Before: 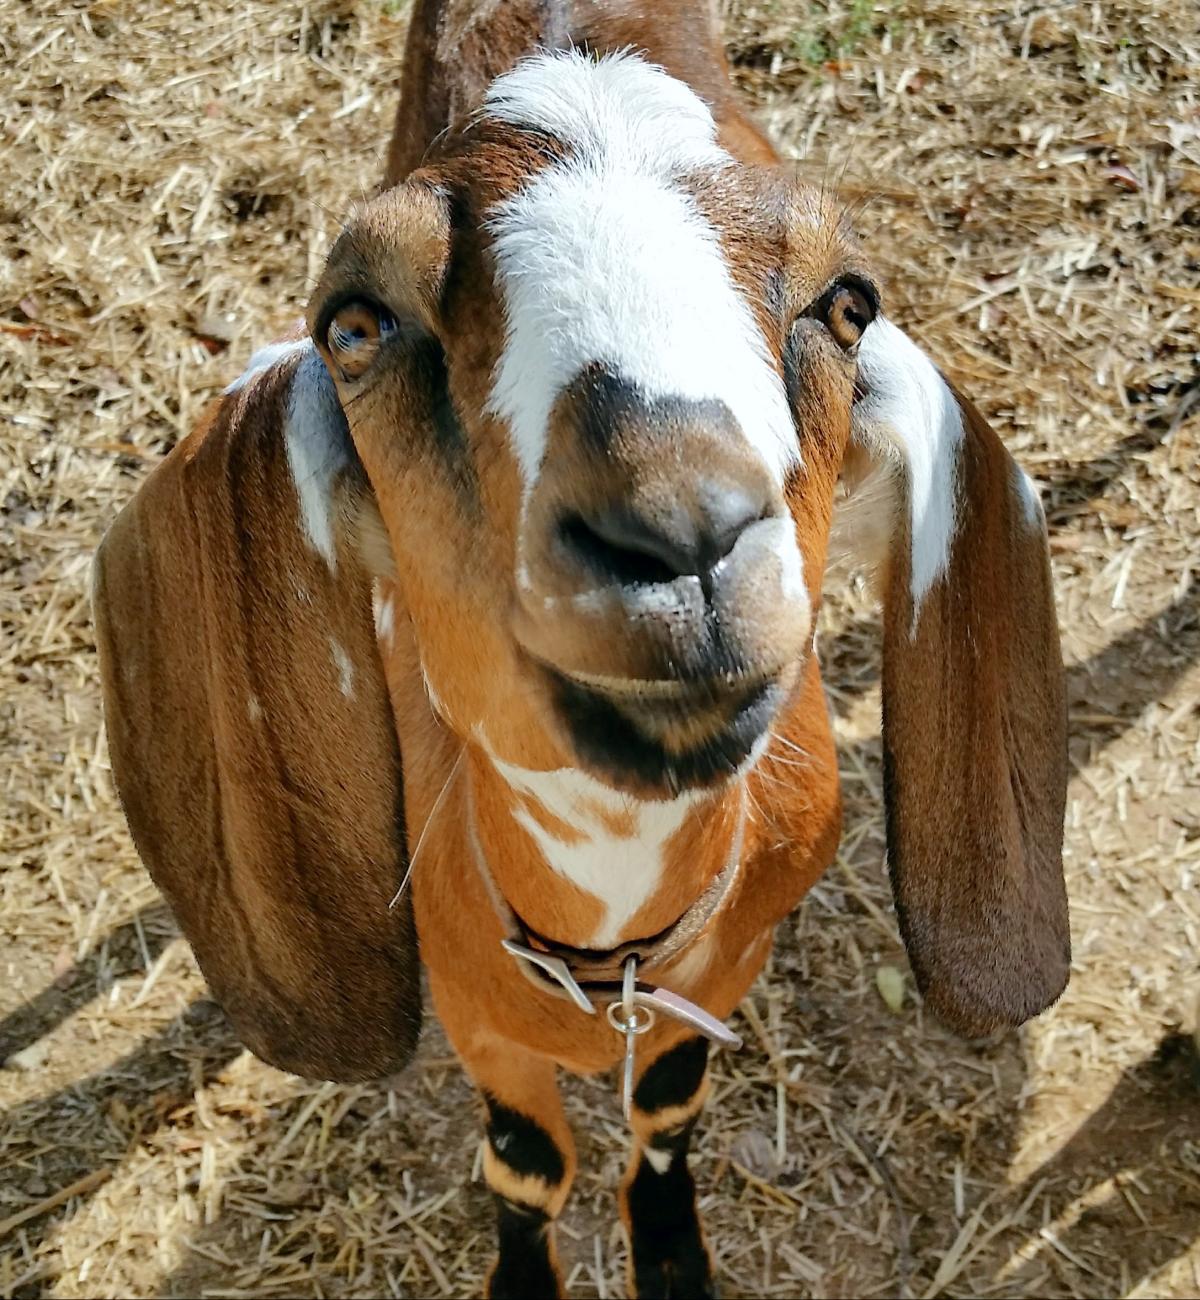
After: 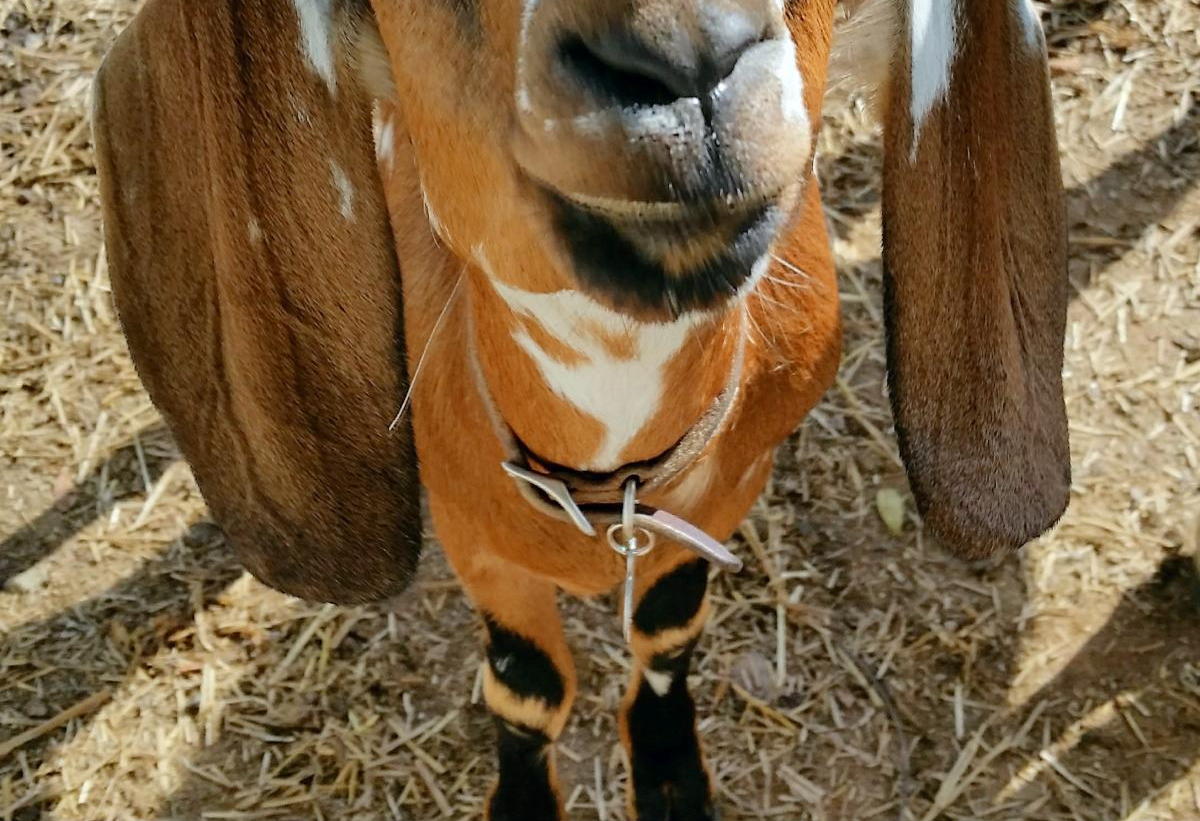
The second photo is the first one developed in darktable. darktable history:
crop and rotate: top 36.79%
